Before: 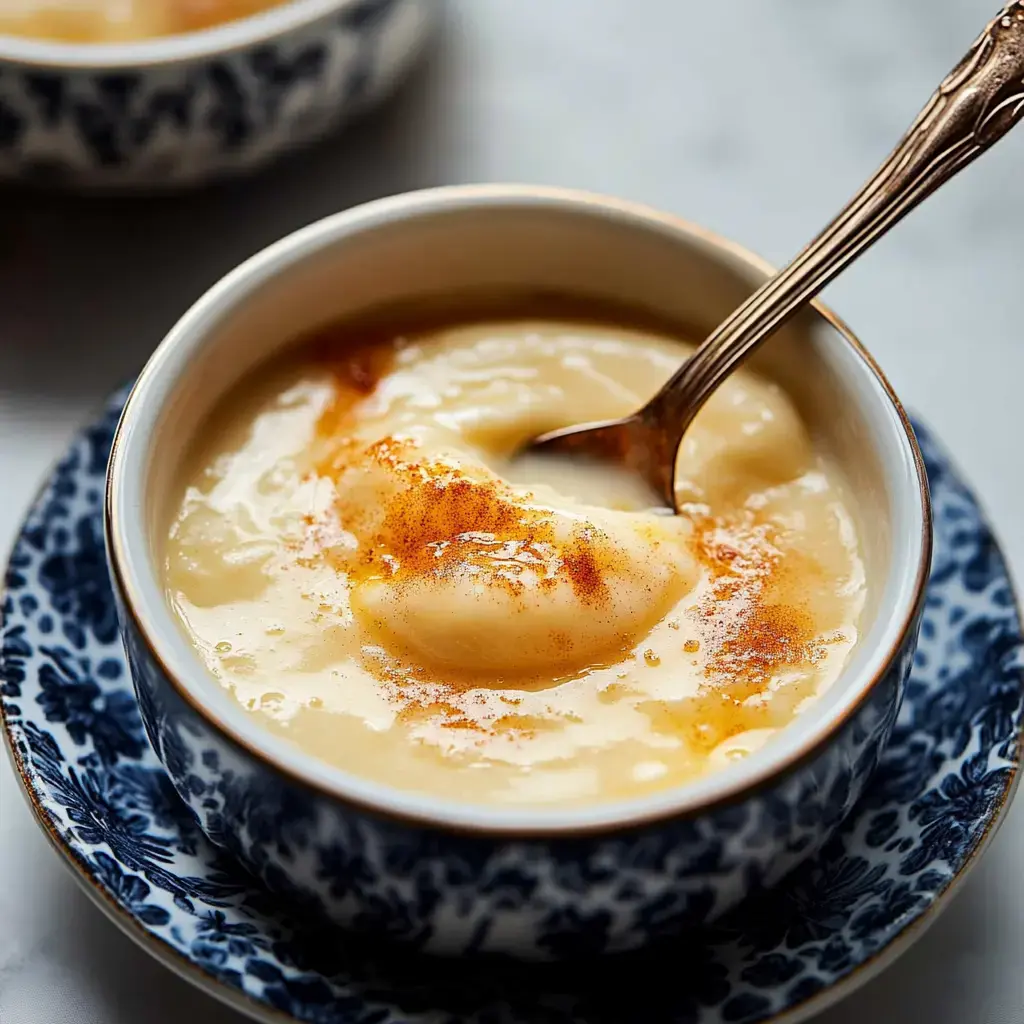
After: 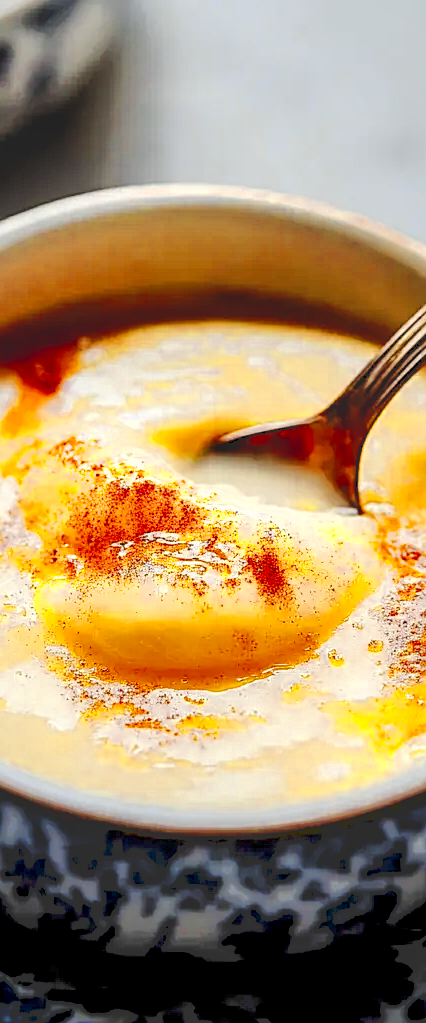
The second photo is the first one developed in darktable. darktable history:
filmic rgb: middle gray luminance 9.28%, black relative exposure -10.55 EV, white relative exposure 3.43 EV, target black luminance 0%, hardness 5.96, latitude 59.51%, contrast 1.092, highlights saturation mix 5%, shadows ↔ highlights balance 28.42%
sharpen: on, module defaults
local contrast: on, module defaults
tone curve: curves: ch0 [(0, 0) (0.003, 0.077) (0.011, 0.078) (0.025, 0.078) (0.044, 0.08) (0.069, 0.088) (0.1, 0.102) (0.136, 0.12) (0.177, 0.148) (0.224, 0.191) (0.277, 0.261) (0.335, 0.335) (0.399, 0.419) (0.468, 0.522) (0.543, 0.611) (0.623, 0.702) (0.709, 0.779) (0.801, 0.855) (0.898, 0.918) (1, 1)], preserve colors none
crop: left 30.955%, right 27.422%
color zones: curves: ch0 [(0.004, 0.305) (0.261, 0.623) (0.389, 0.399) (0.708, 0.571) (0.947, 0.34)]; ch1 [(0.025, 0.645) (0.229, 0.584) (0.326, 0.551) (0.484, 0.262) (0.757, 0.643)]
shadows and highlights: shadows 59.84, highlights -59.87
exposure: exposure 0.552 EV, compensate highlight preservation false
